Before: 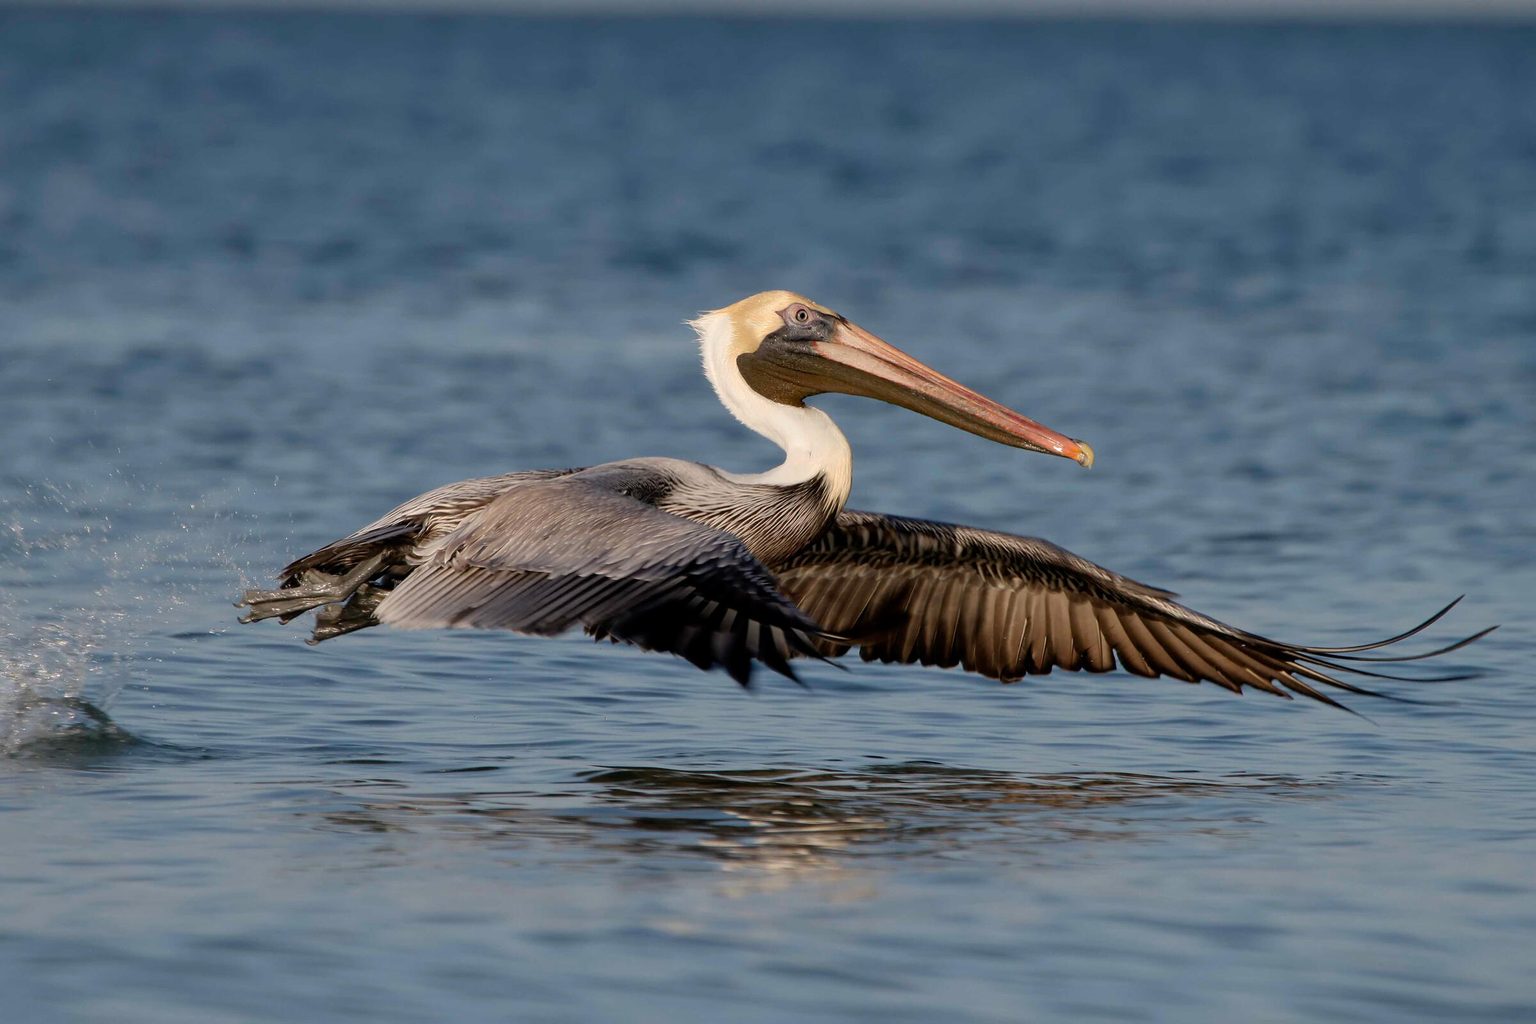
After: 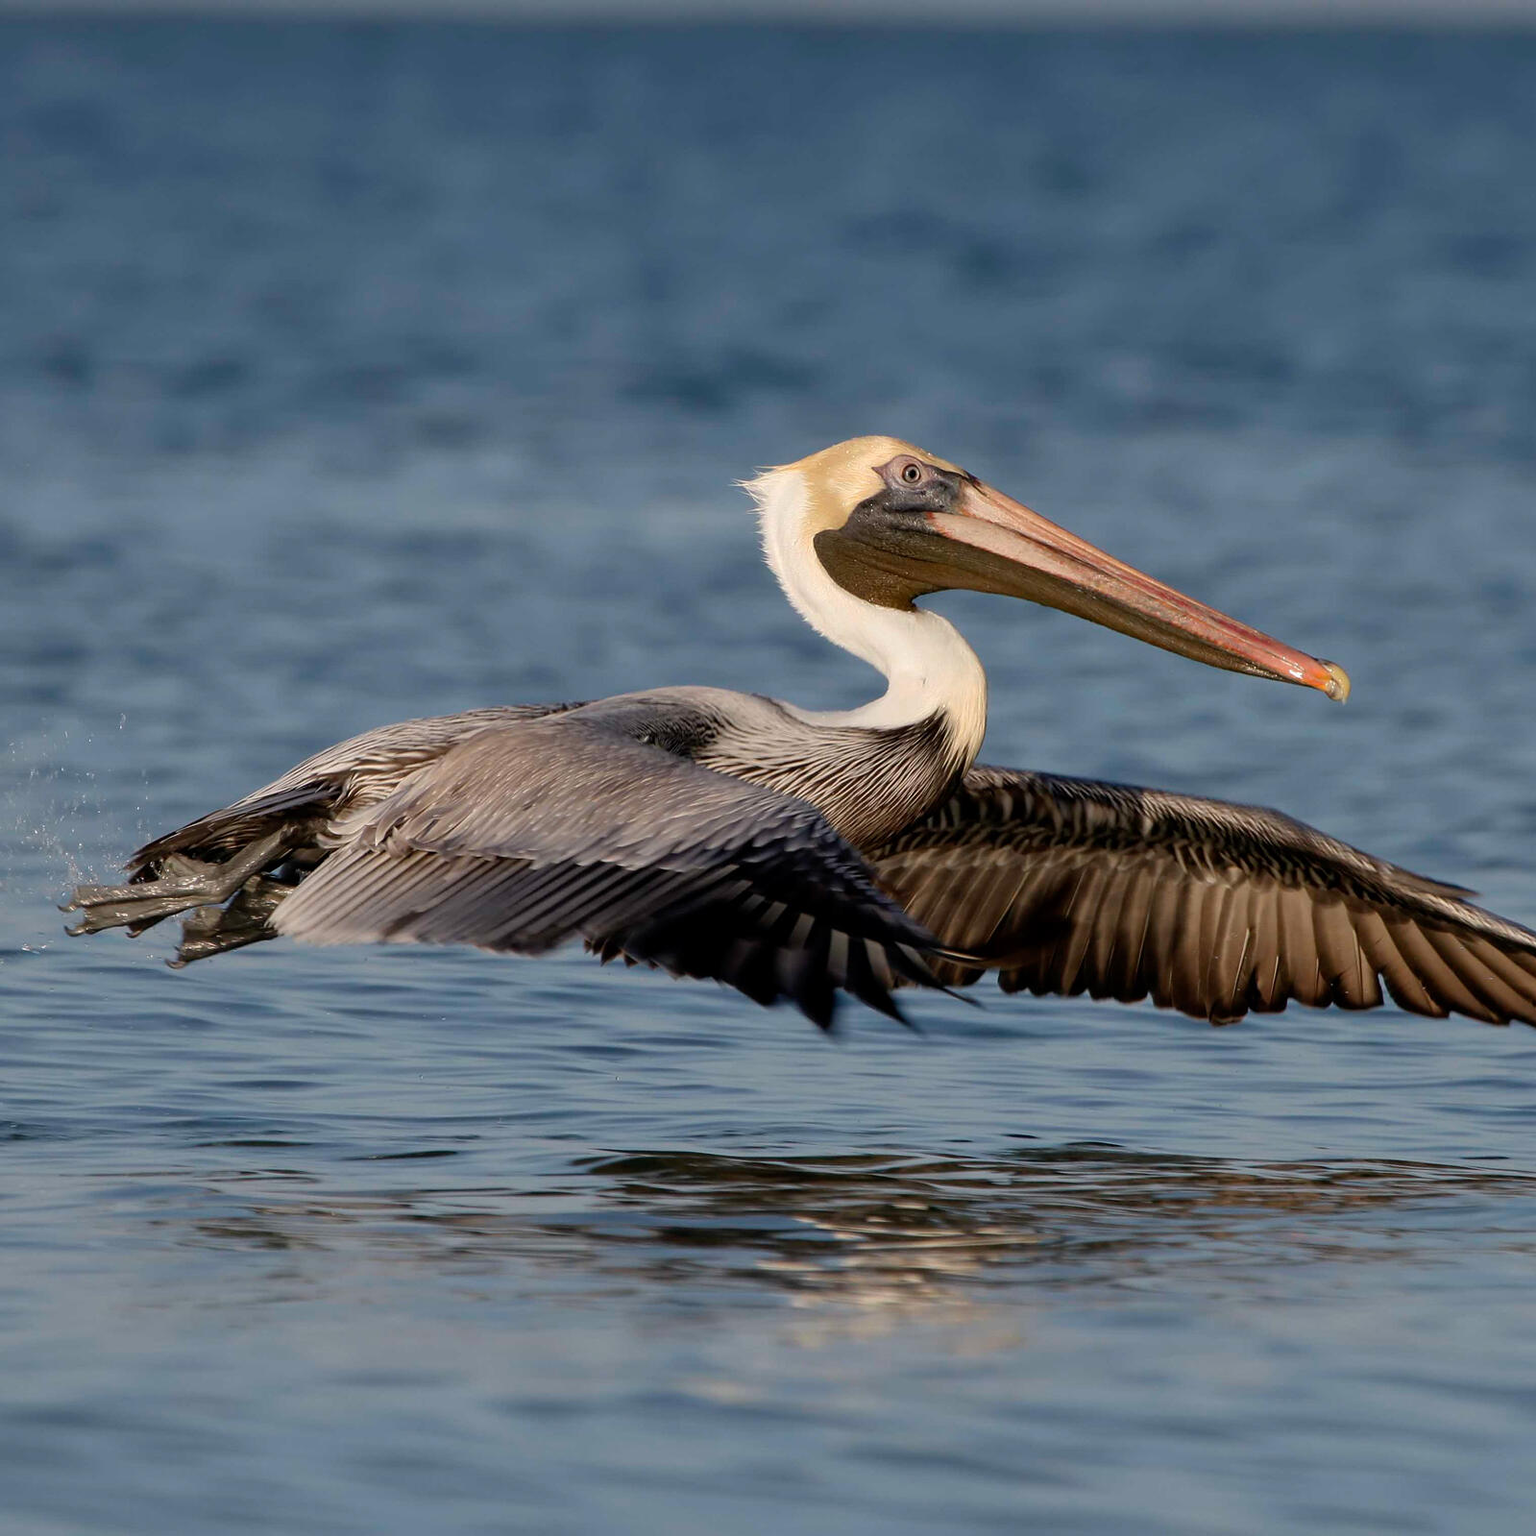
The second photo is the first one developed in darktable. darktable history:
crop and rotate: left 12.673%, right 20.66%
